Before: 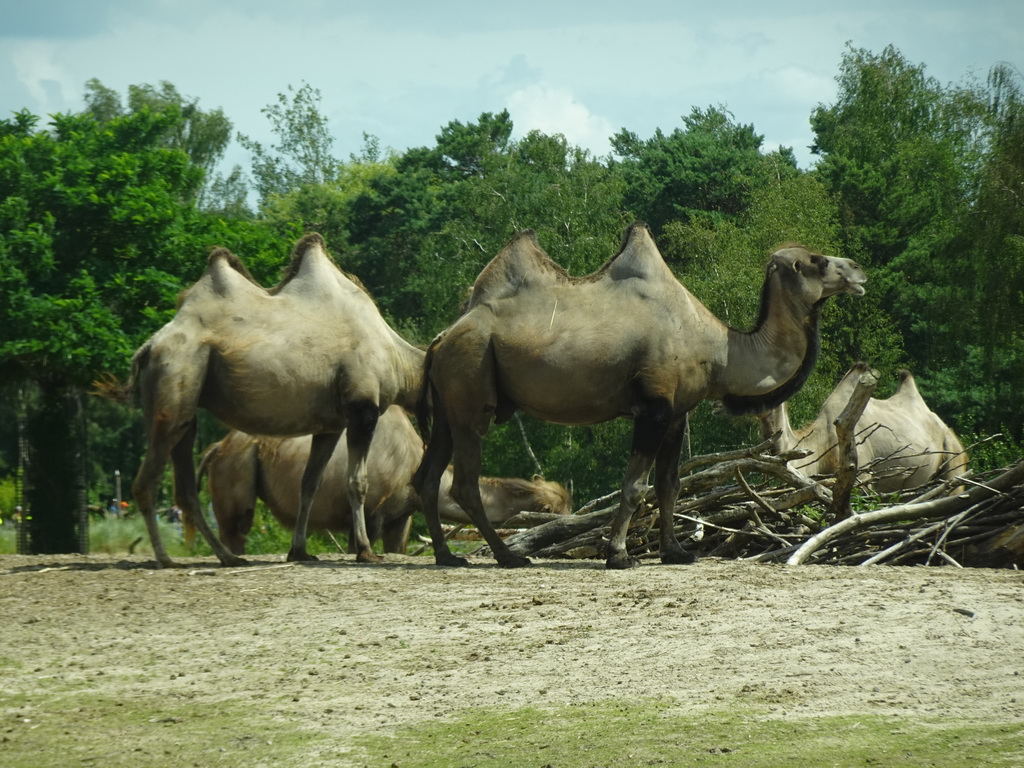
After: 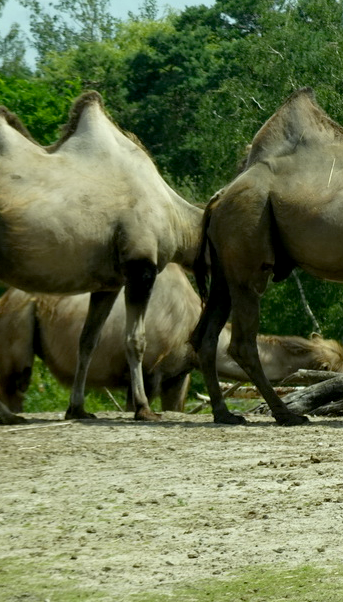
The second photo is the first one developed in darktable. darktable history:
crop and rotate: left 21.77%, top 18.528%, right 44.676%, bottom 2.997%
exposure: black level correction 0.01, exposure 0.014 EV, compensate highlight preservation false
color correction: saturation 0.98
white balance: red 0.978, blue 0.999
